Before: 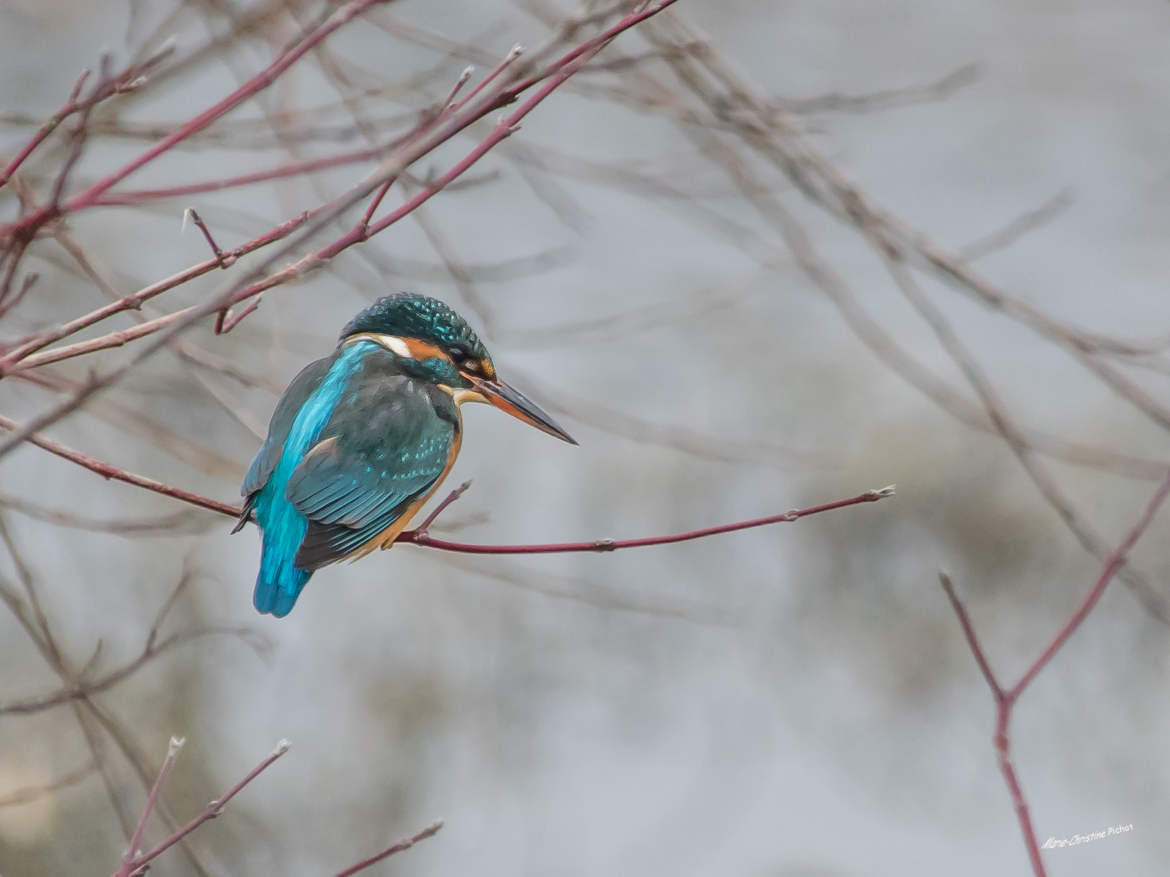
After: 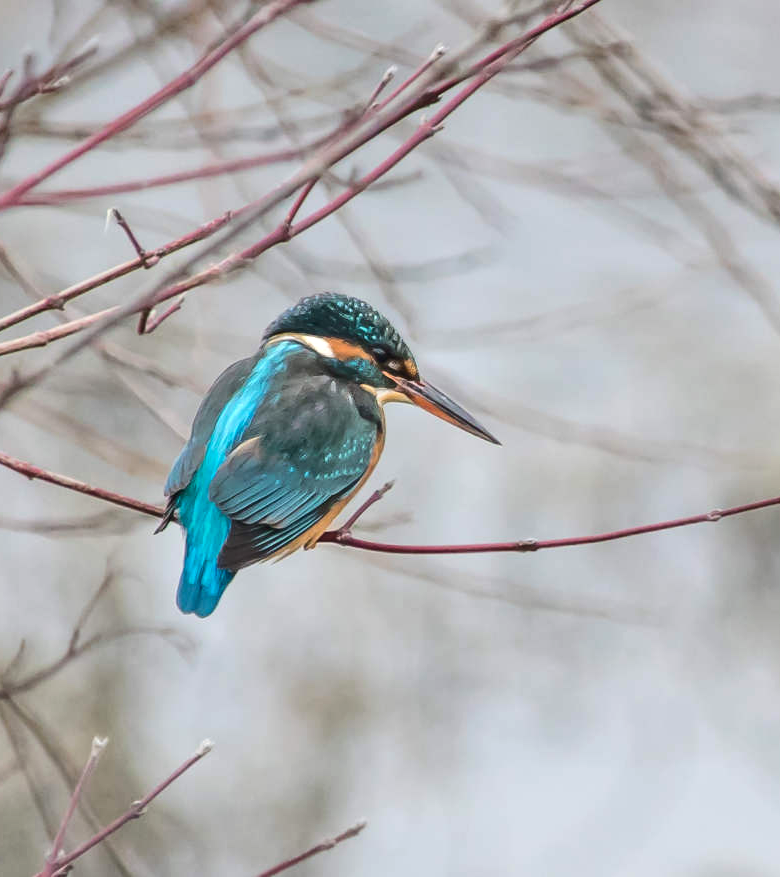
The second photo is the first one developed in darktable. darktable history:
crop and rotate: left 6.617%, right 26.717%
tone equalizer: -8 EV -0.417 EV, -7 EV -0.389 EV, -6 EV -0.333 EV, -5 EV -0.222 EV, -3 EV 0.222 EV, -2 EV 0.333 EV, -1 EV 0.389 EV, +0 EV 0.417 EV, edges refinement/feathering 500, mask exposure compensation -1.57 EV, preserve details no
contrast brightness saturation: contrast 0.1, brightness 0.03, saturation 0.09
color zones: curves: ch1 [(0, 0.469) (0.001, 0.469) (0.12, 0.446) (0.248, 0.469) (0.5, 0.5) (0.748, 0.5) (0.999, 0.469) (1, 0.469)]
